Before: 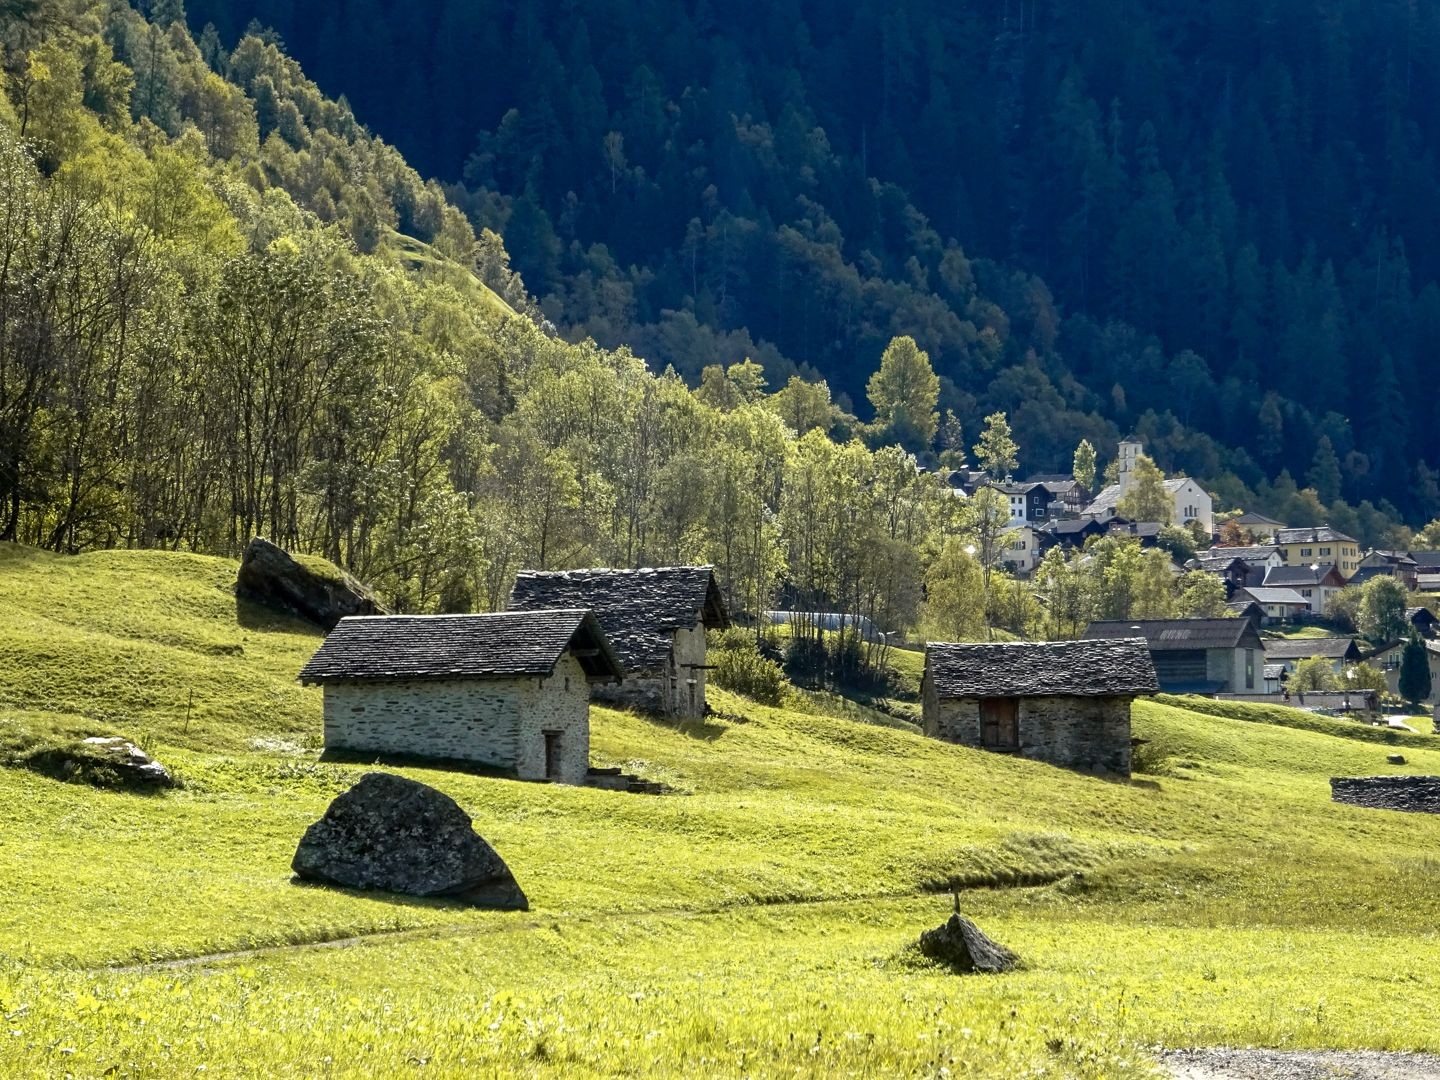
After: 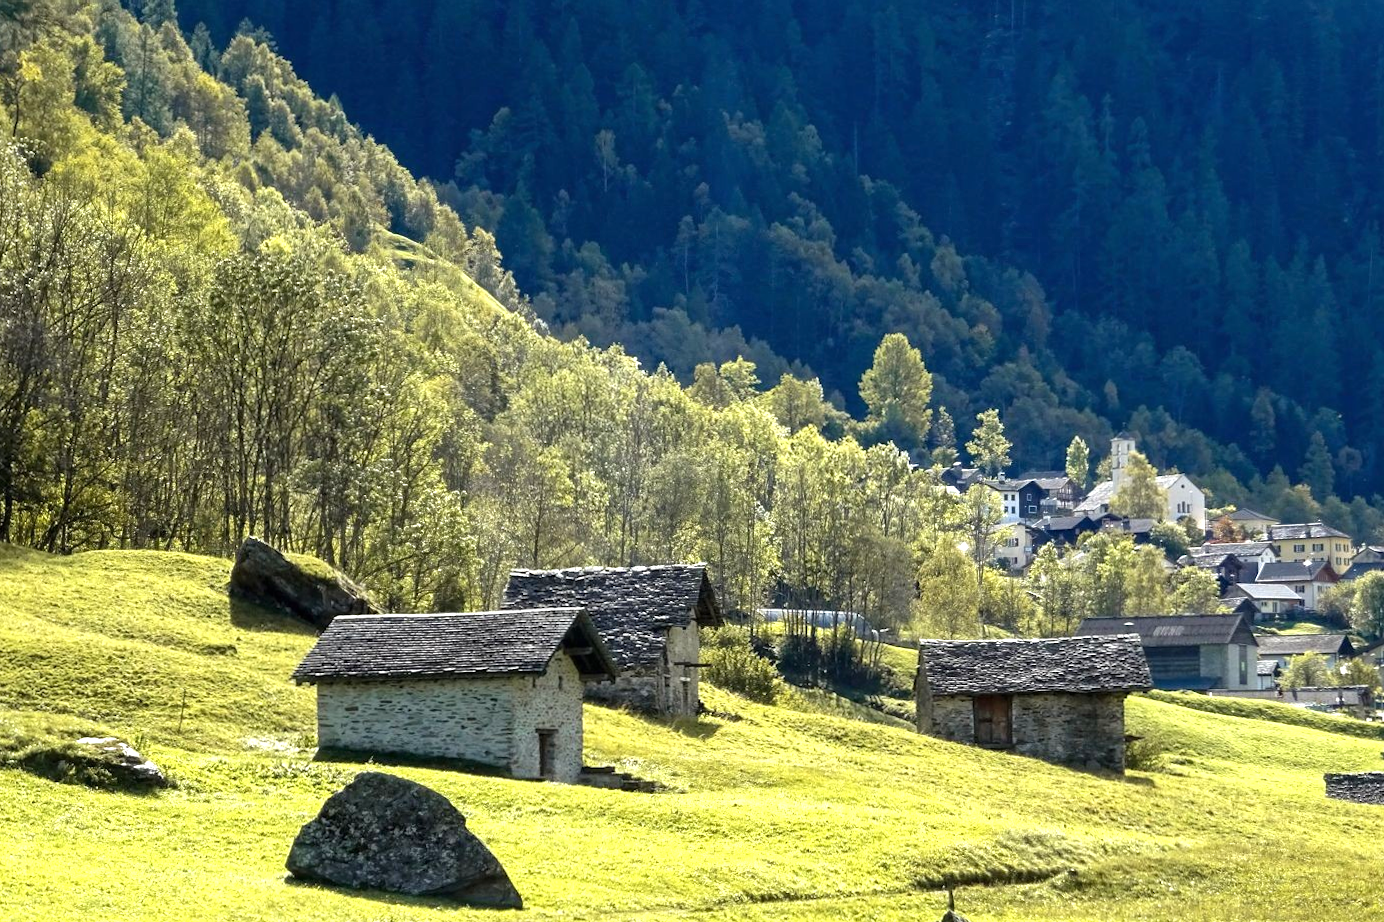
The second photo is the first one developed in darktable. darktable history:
exposure: black level correction 0, exposure 0.7 EV, compensate exposure bias true, compensate highlight preservation false
crop and rotate: angle 0.2°, left 0.275%, right 3.127%, bottom 14.18%
